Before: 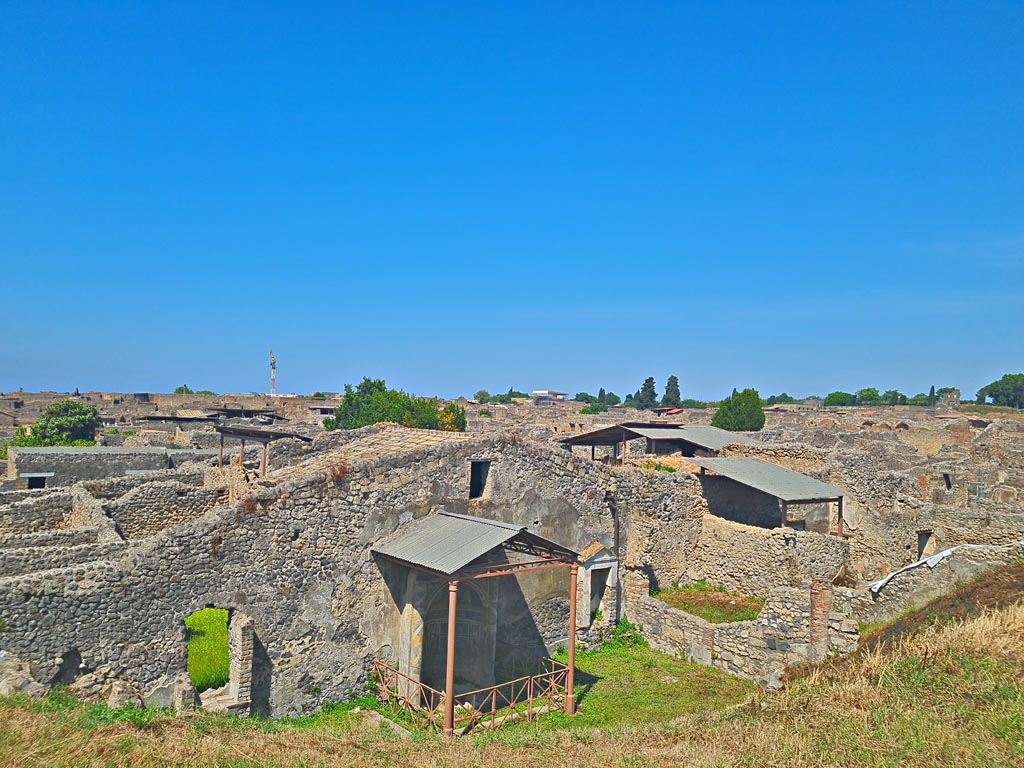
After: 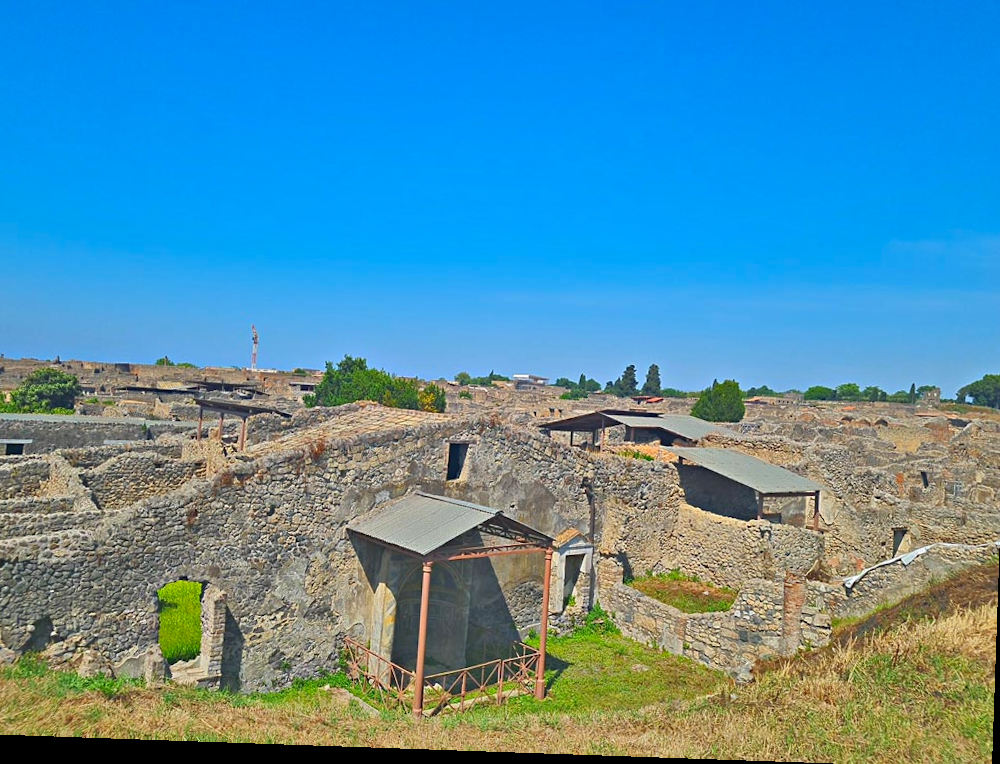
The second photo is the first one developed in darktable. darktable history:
crop and rotate: angle -1.98°, left 3.096%, top 4.308%, right 1.587%, bottom 0.522%
contrast brightness saturation: saturation 0.13
shadows and highlights: shadows 37.18, highlights -27.9, soften with gaussian
